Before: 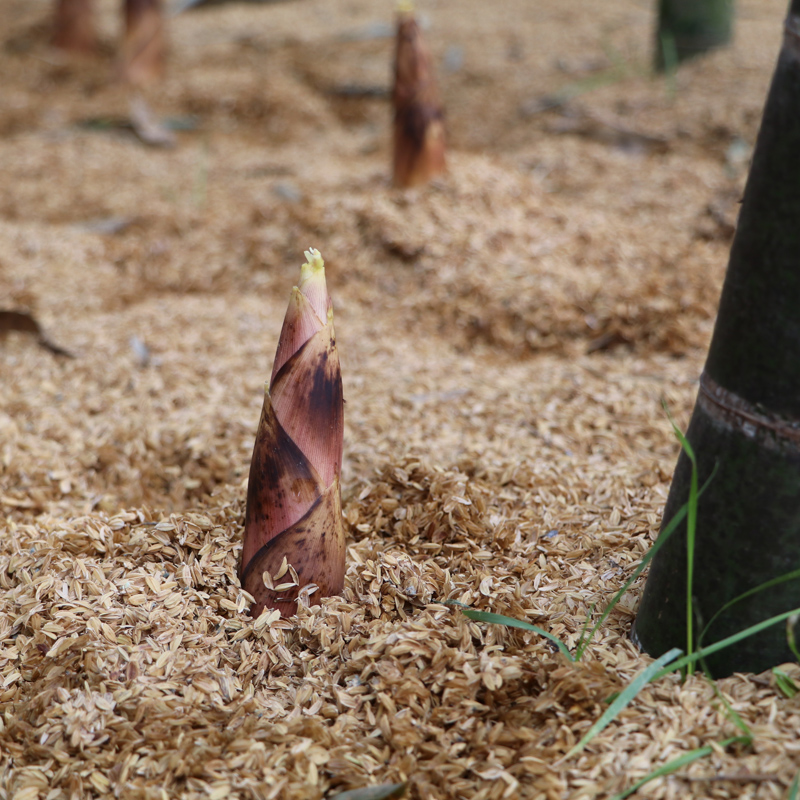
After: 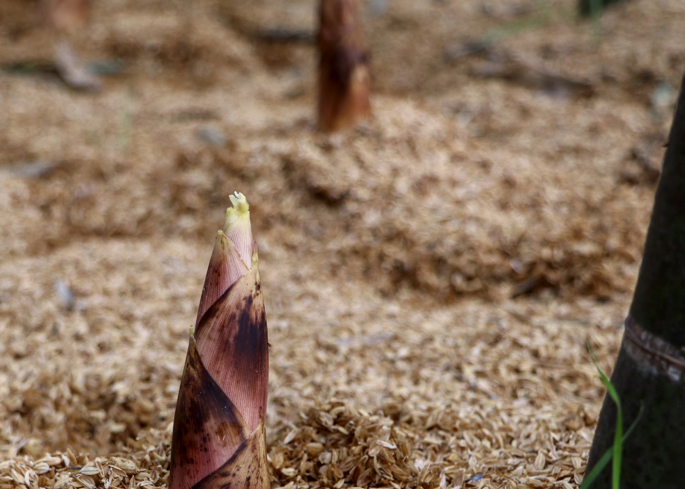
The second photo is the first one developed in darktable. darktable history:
crop and rotate: left 9.398%, top 7.086%, right 4.892%, bottom 31.779%
local contrast: on, module defaults
contrast brightness saturation: brightness -0.096
